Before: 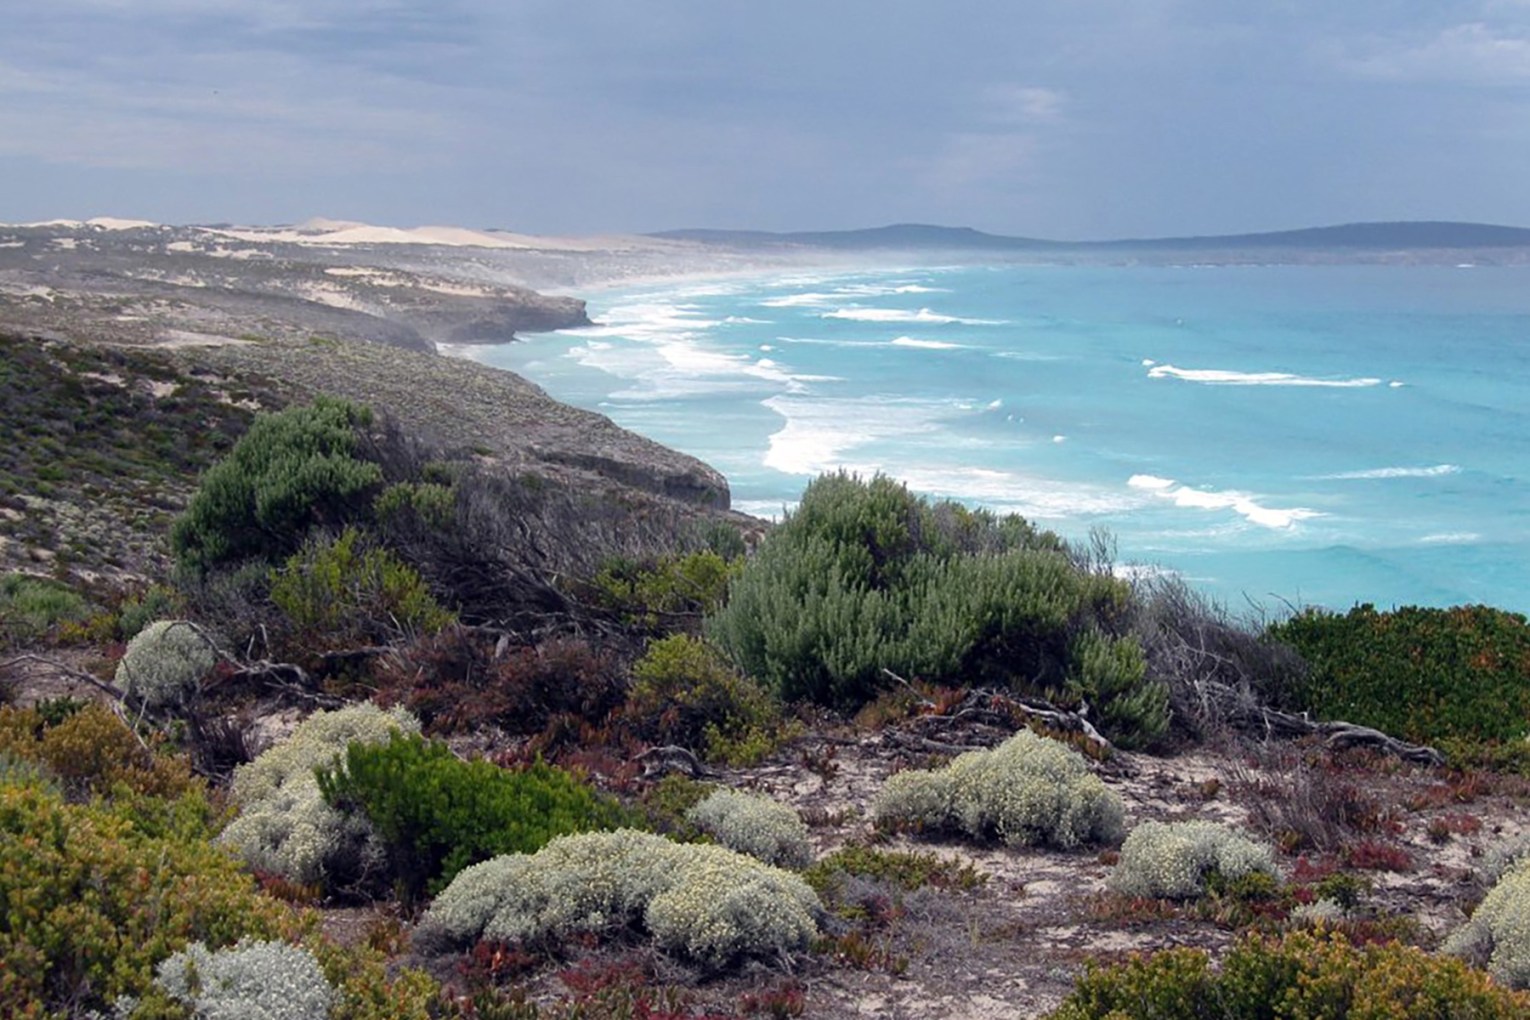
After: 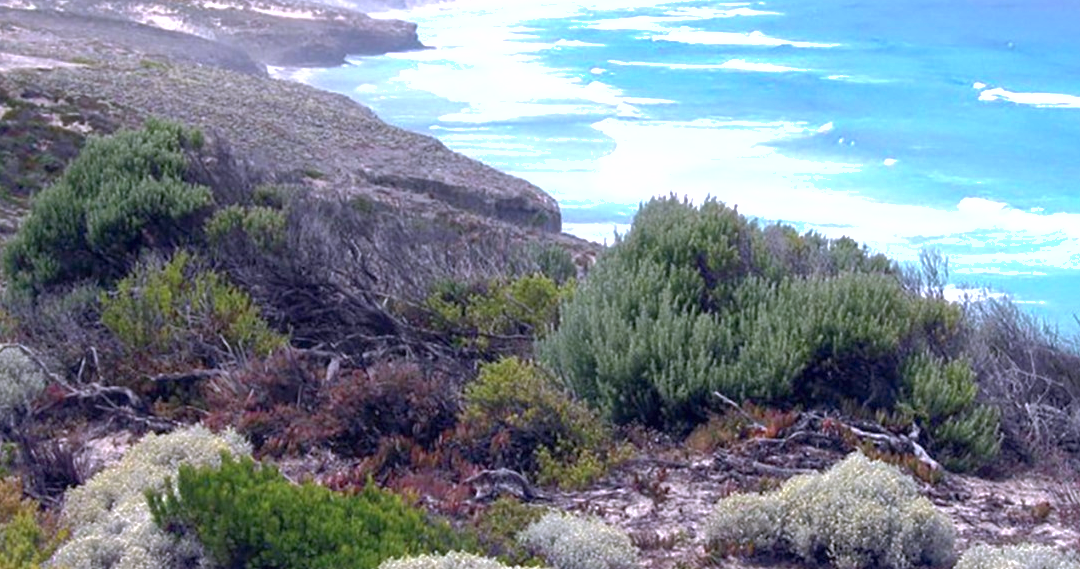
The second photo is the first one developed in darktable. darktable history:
shadows and highlights: on, module defaults
exposure: black level correction 0, exposure 0.699 EV, compensate highlight preservation false
crop: left 11.084%, top 27.206%, right 18.294%, bottom 16.982%
color calibration: illuminant as shot in camera, x 0.363, y 0.384, temperature 4543.53 K
